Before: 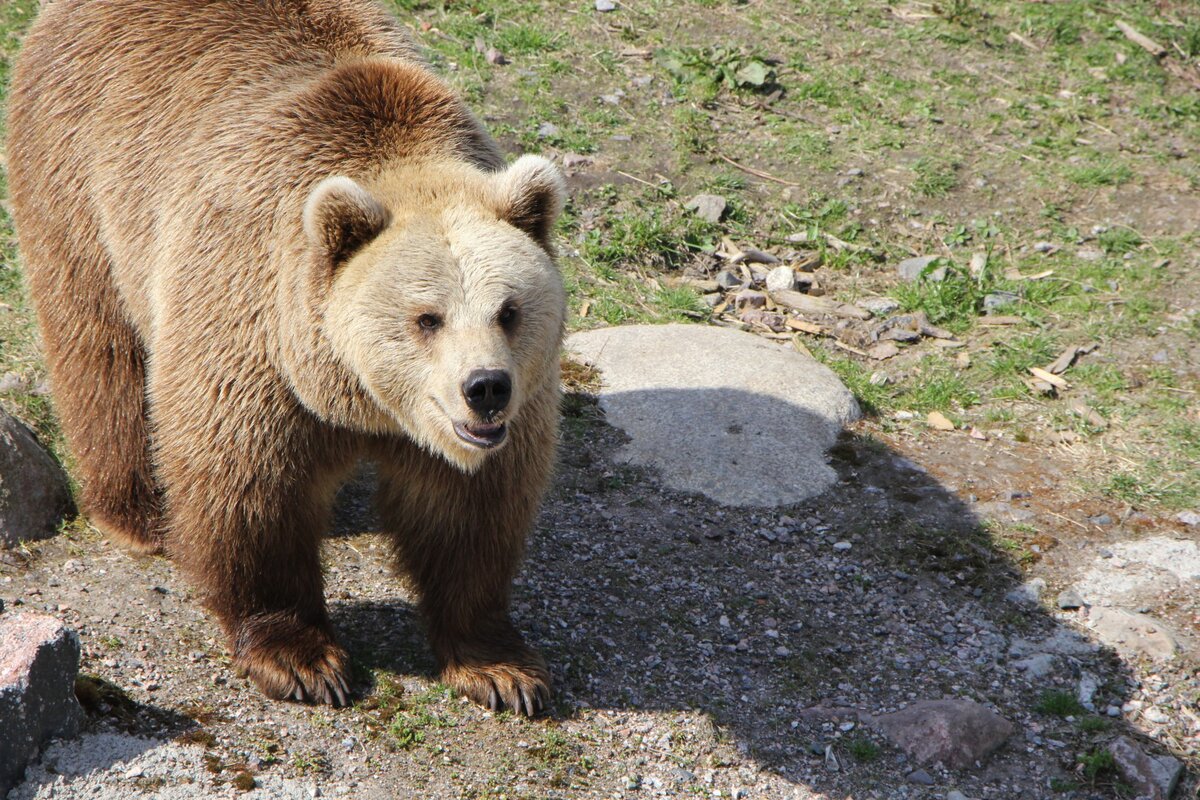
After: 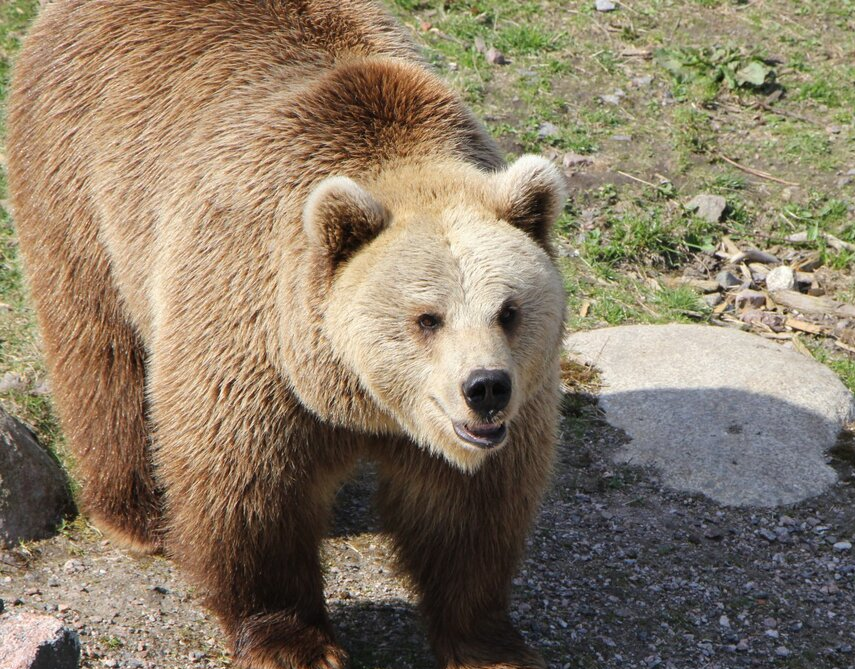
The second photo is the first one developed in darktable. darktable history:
crop: right 28.738%, bottom 16.367%
